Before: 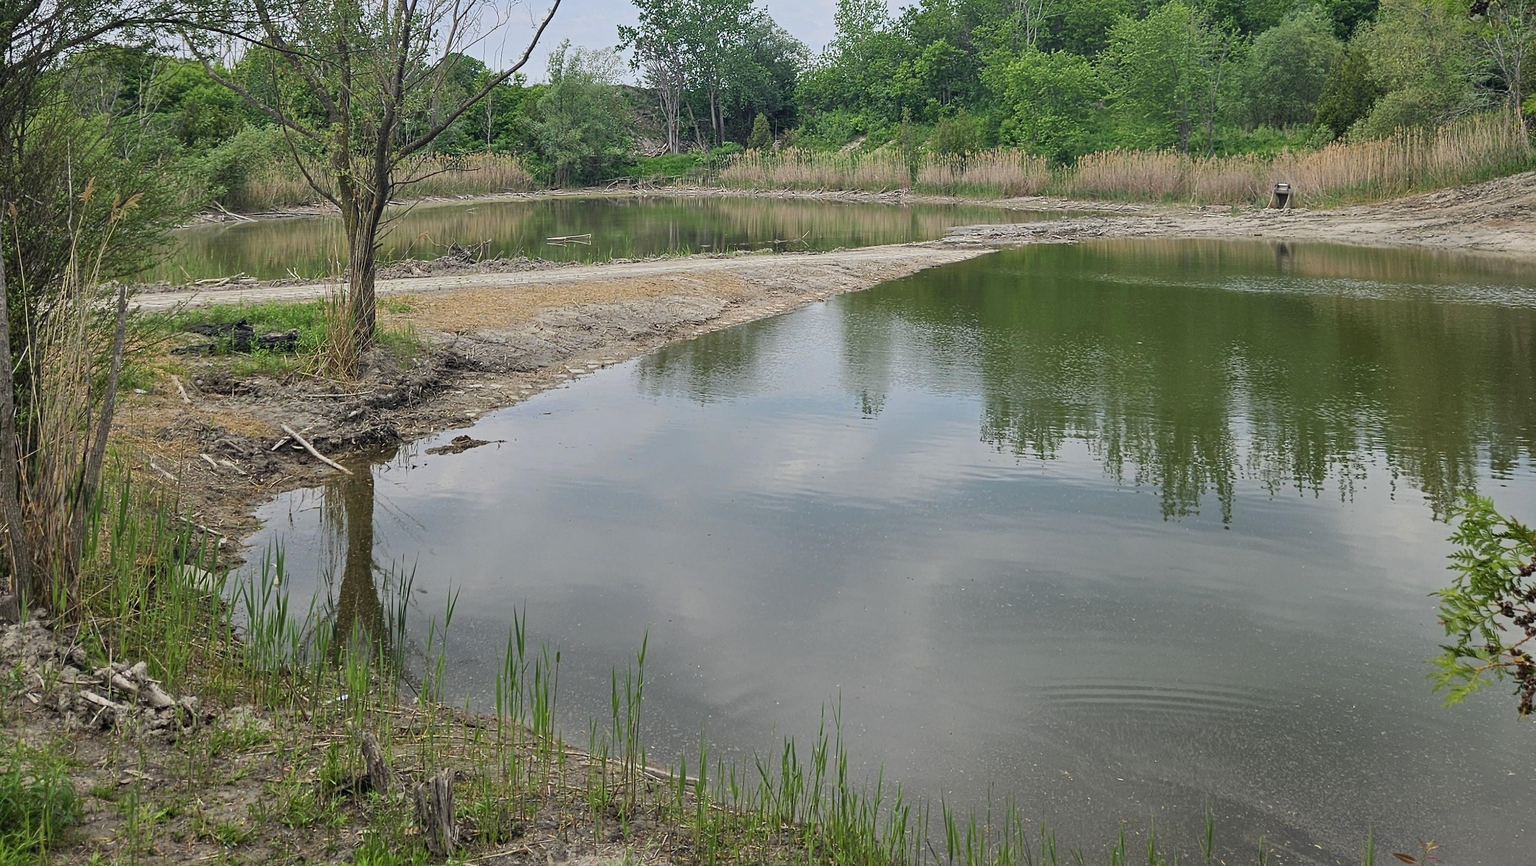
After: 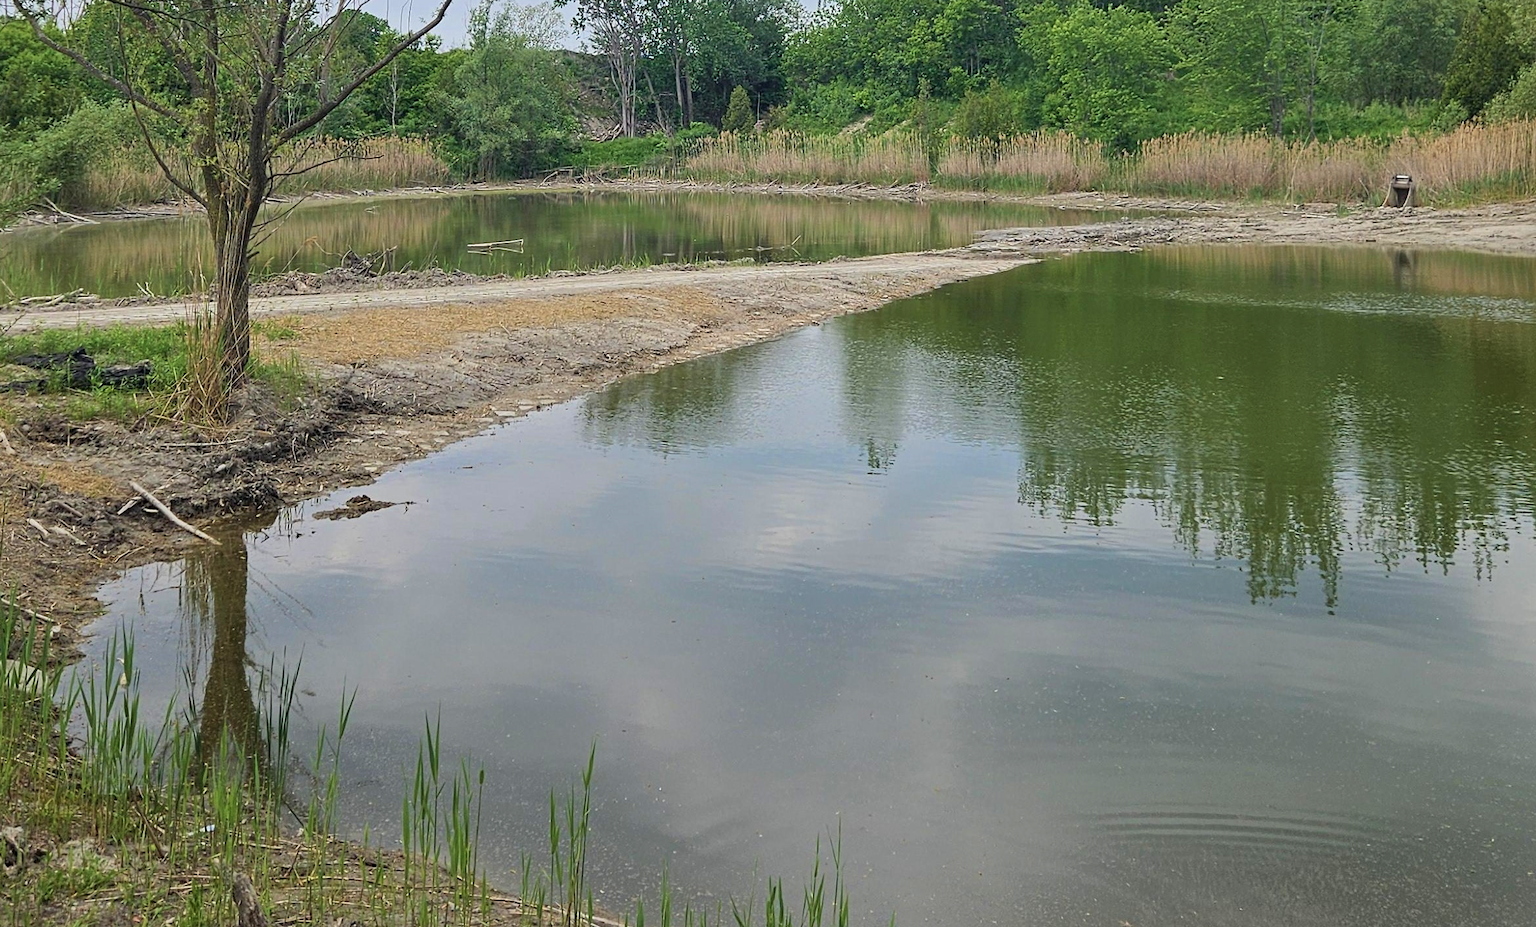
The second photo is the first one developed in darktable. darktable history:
velvia: on, module defaults
crop: left 11.697%, top 5.305%, right 9.567%, bottom 10.377%
